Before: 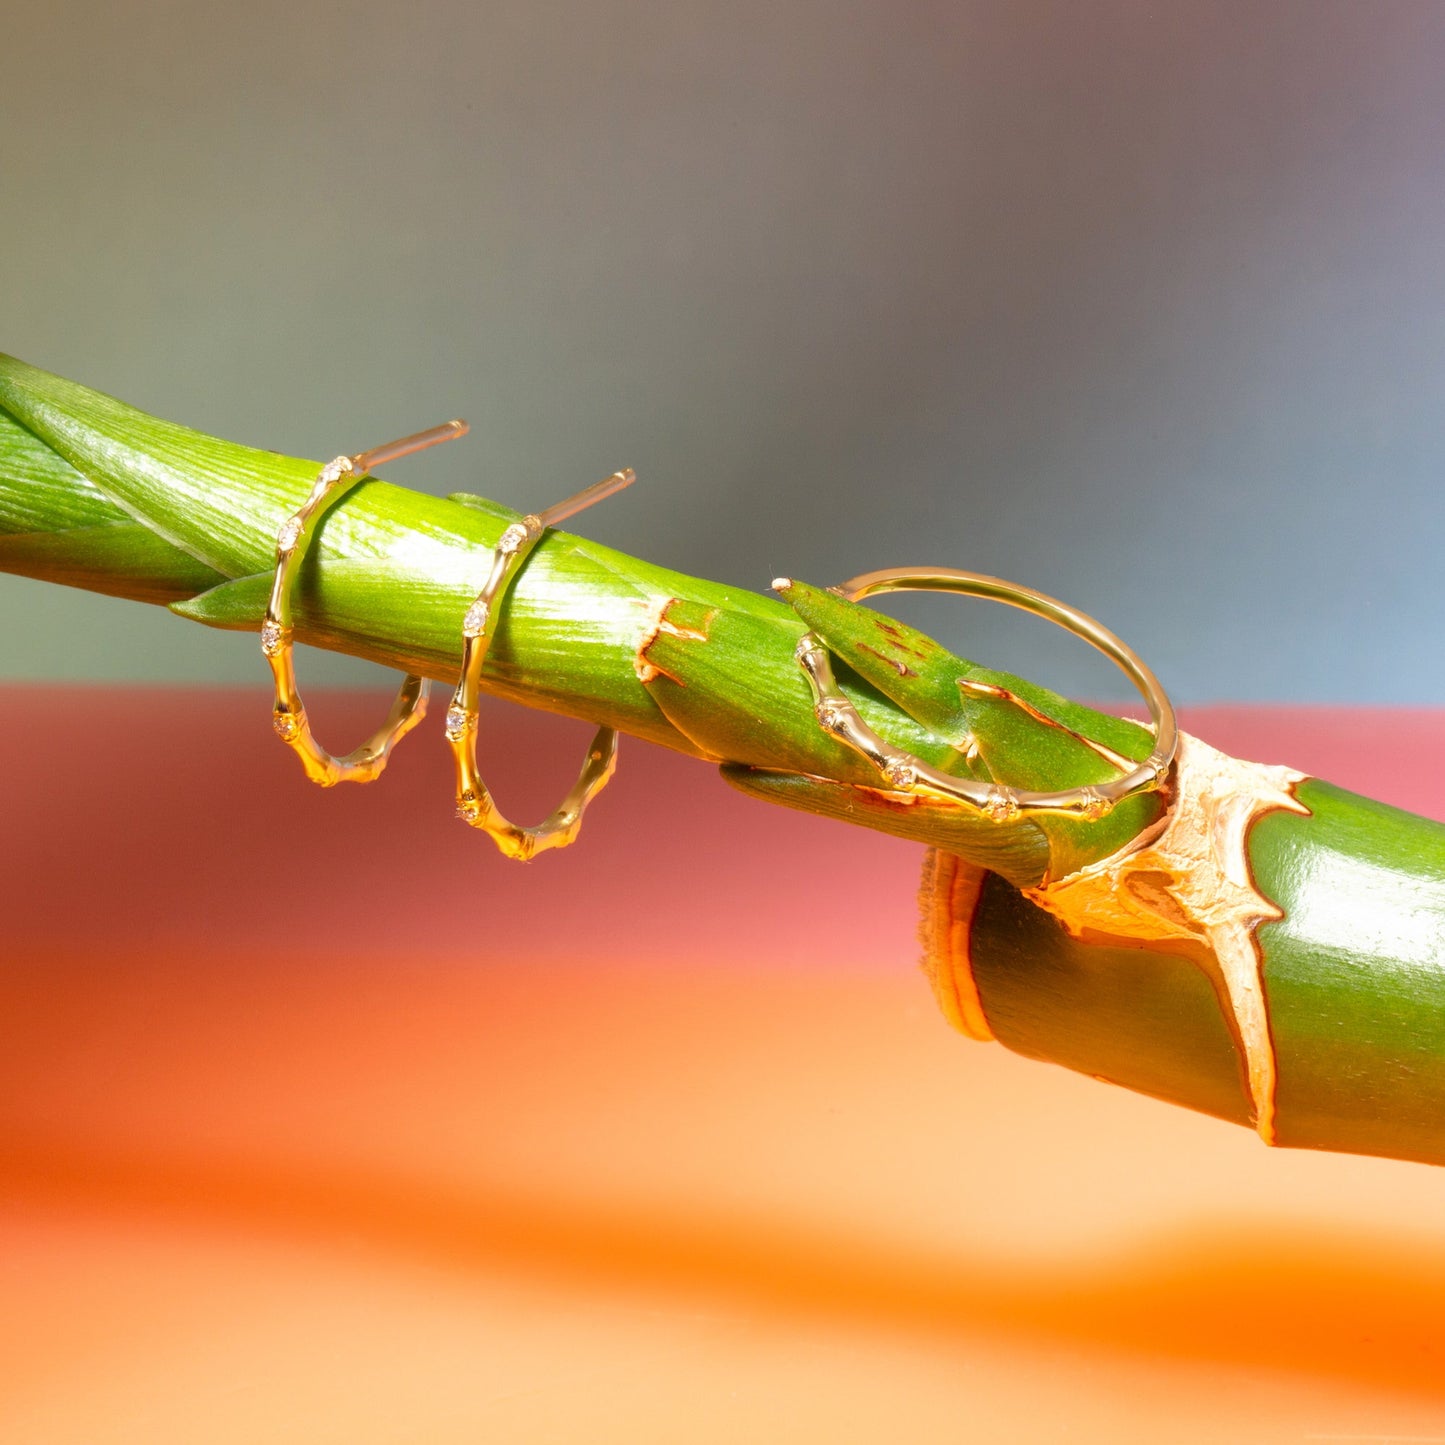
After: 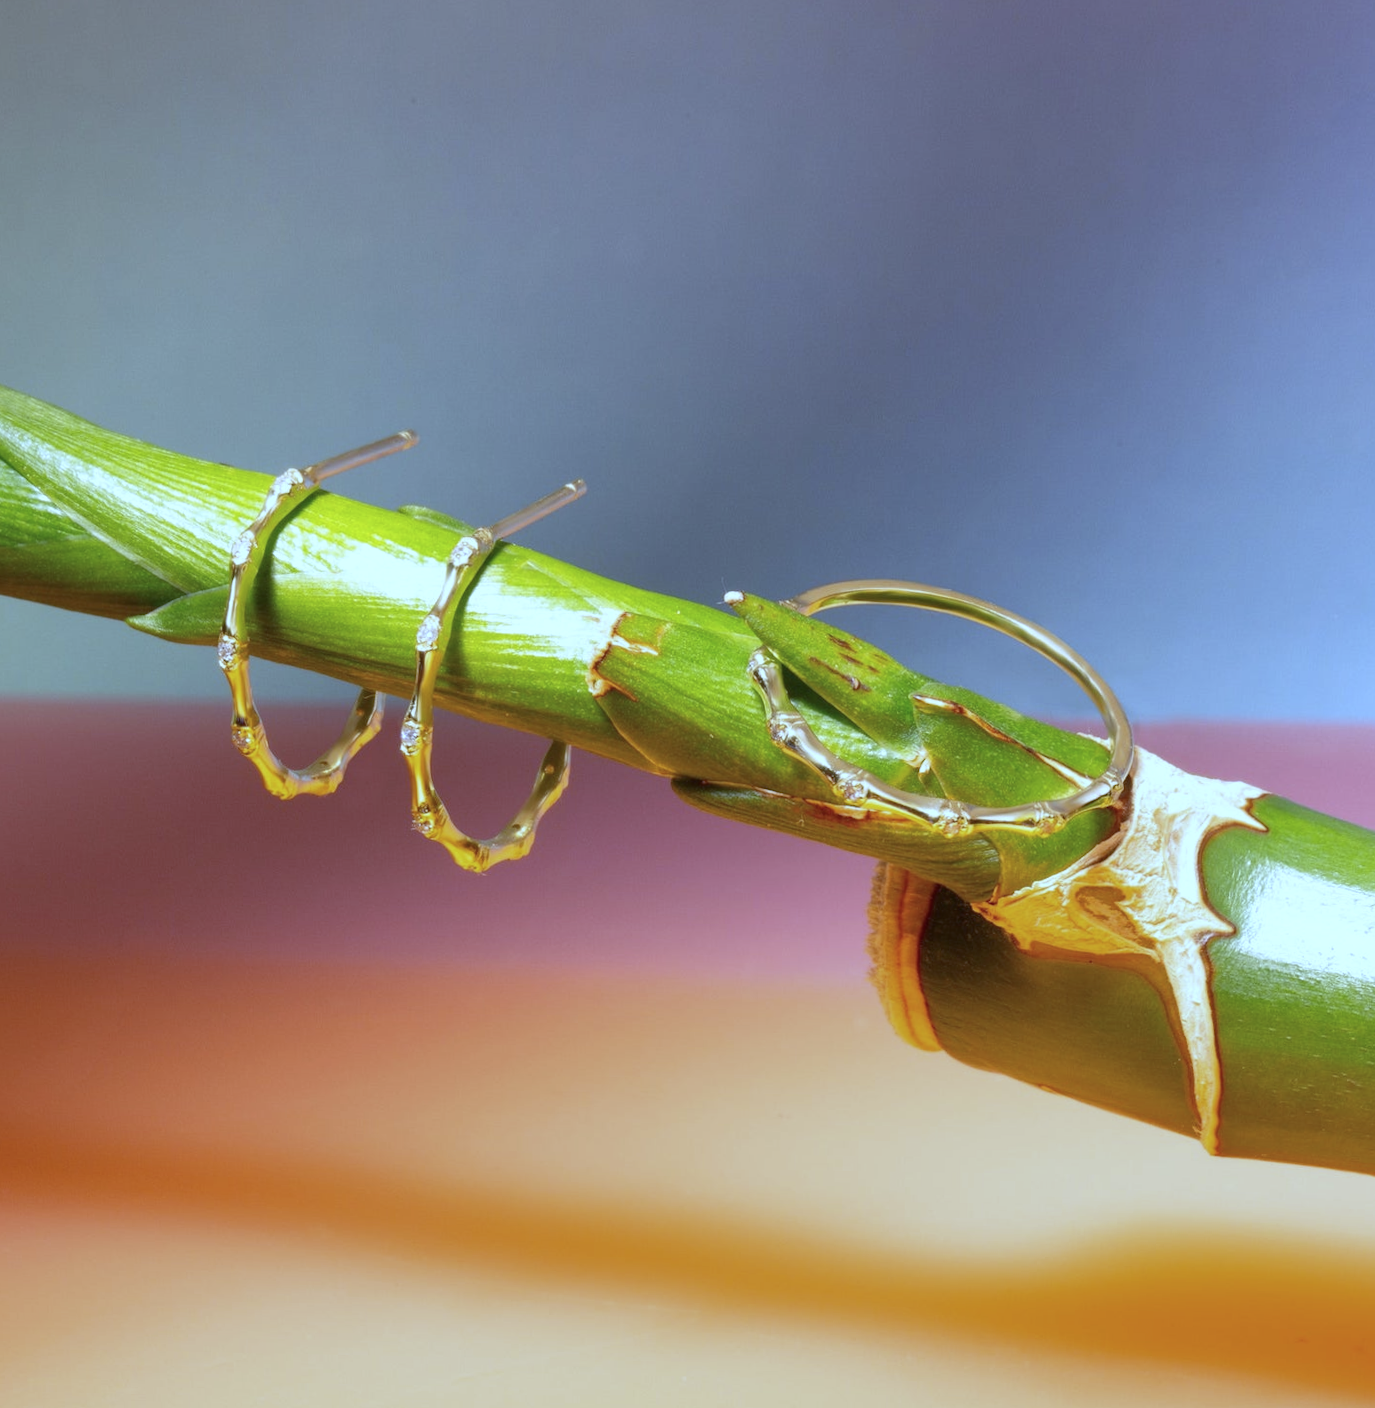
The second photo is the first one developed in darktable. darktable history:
color balance rgb: shadows lift › chroma 2%, shadows lift › hue 263°, highlights gain › chroma 8%, highlights gain › hue 84°, linear chroma grading › global chroma -15%, saturation formula JzAzBz (2021)
rotate and perspective: rotation 0.074°, lens shift (vertical) 0.096, lens shift (horizontal) -0.041, crop left 0.043, crop right 0.952, crop top 0.024, crop bottom 0.979
white balance: red 0.766, blue 1.537
